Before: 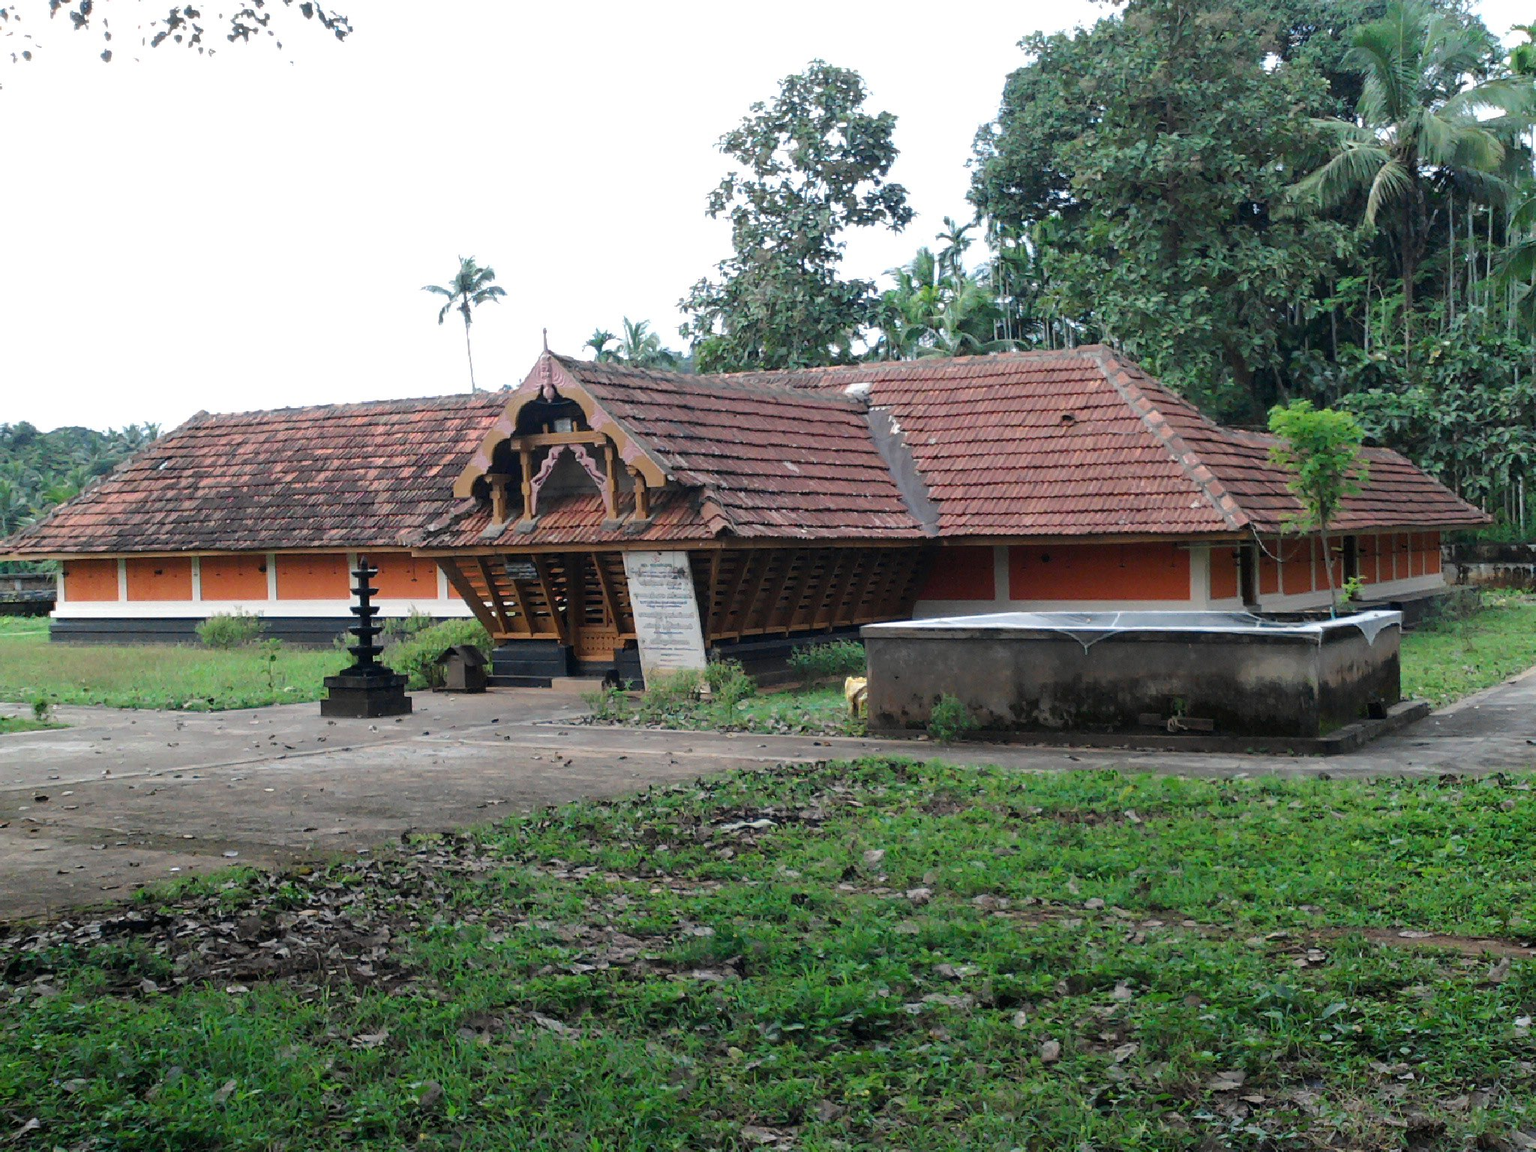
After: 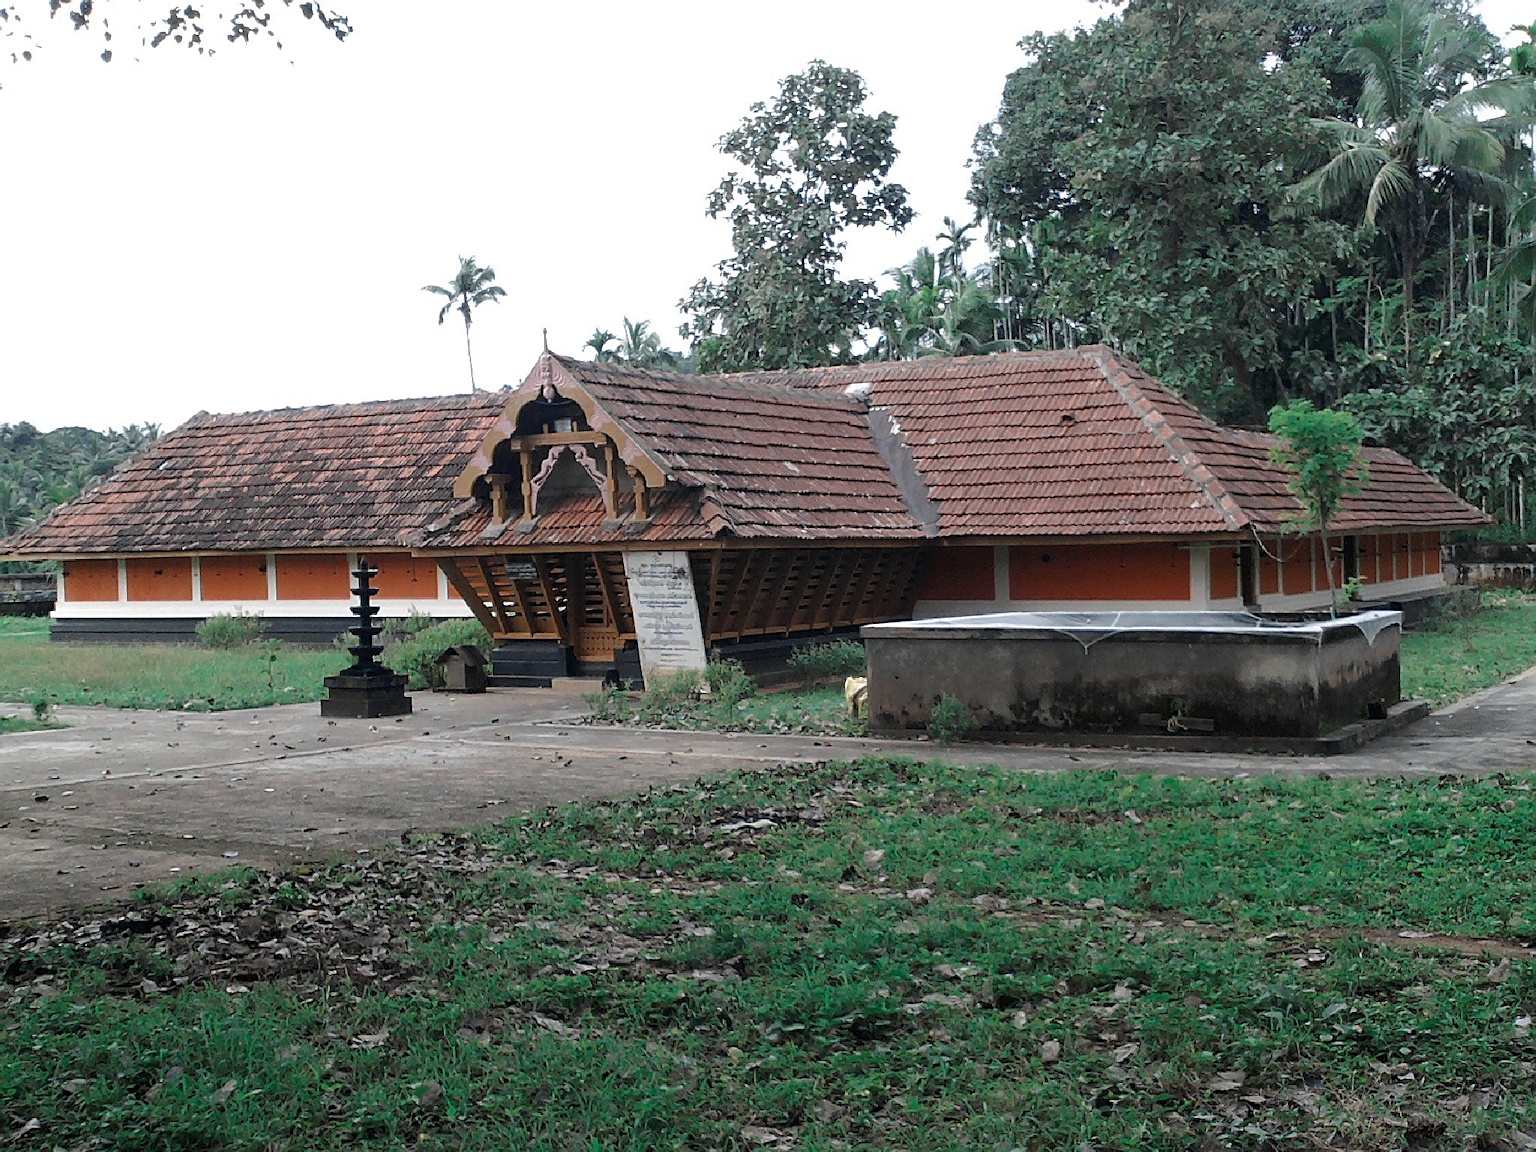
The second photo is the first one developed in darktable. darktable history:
sharpen: on, module defaults
color zones: curves: ch0 [(0, 0.5) (0.125, 0.4) (0.25, 0.5) (0.375, 0.4) (0.5, 0.4) (0.625, 0.35) (0.75, 0.35) (0.875, 0.5)]; ch1 [(0, 0.35) (0.125, 0.45) (0.25, 0.35) (0.375, 0.35) (0.5, 0.35) (0.625, 0.35) (0.75, 0.45) (0.875, 0.35)]; ch2 [(0, 0.6) (0.125, 0.5) (0.25, 0.5) (0.375, 0.6) (0.5, 0.6) (0.625, 0.5) (0.75, 0.5) (0.875, 0.5)]
